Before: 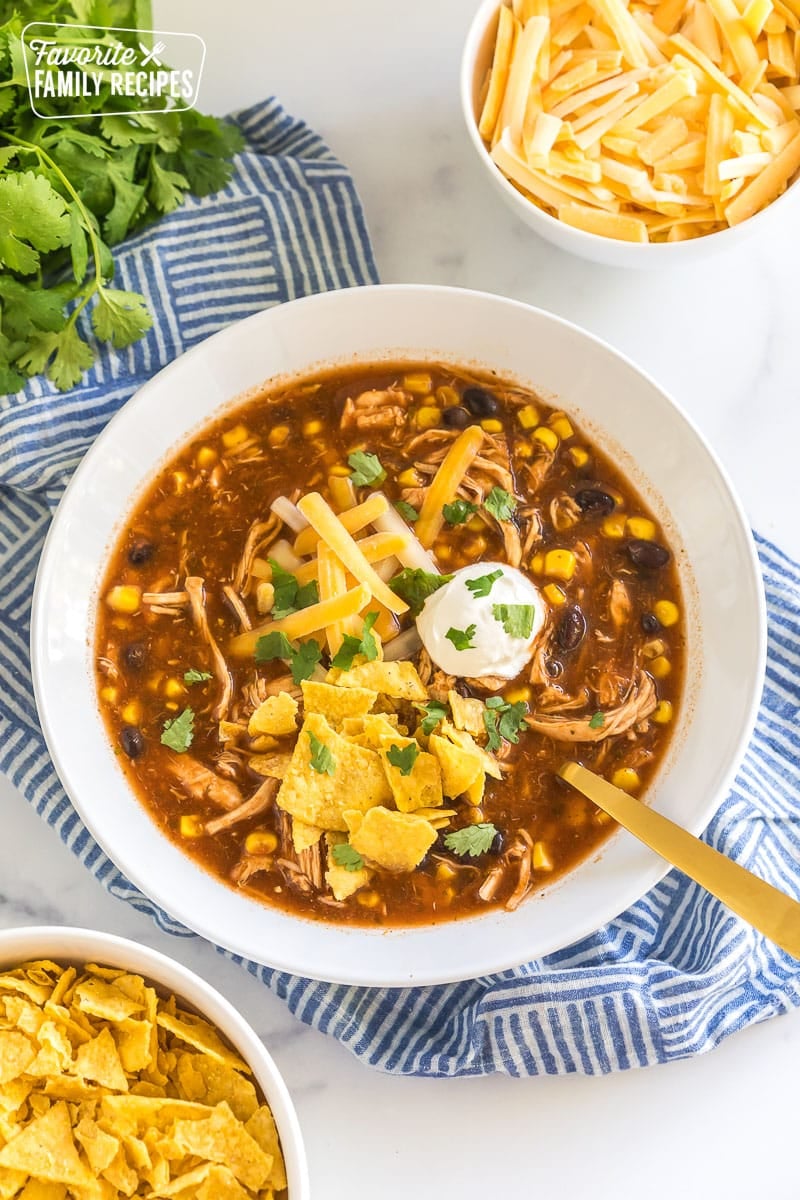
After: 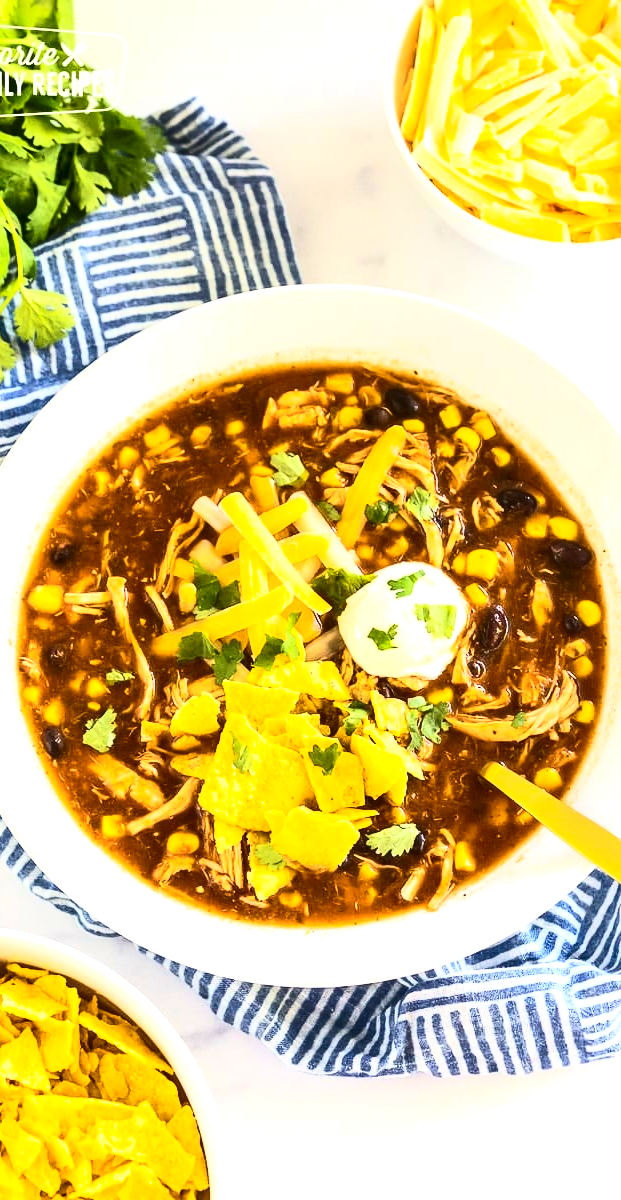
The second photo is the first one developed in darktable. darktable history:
crop: left 9.867%, right 12.438%
color balance rgb: power › hue 308.13°, perceptual saturation grading › global saturation 14.962%, perceptual brilliance grading › global brilliance -4.888%, perceptual brilliance grading › highlights 24.076%, perceptual brilliance grading › mid-tones 7.516%, perceptual brilliance grading › shadows -4.966%, global vibrance 20%
contrast brightness saturation: contrast 0.38, brightness 0.105
